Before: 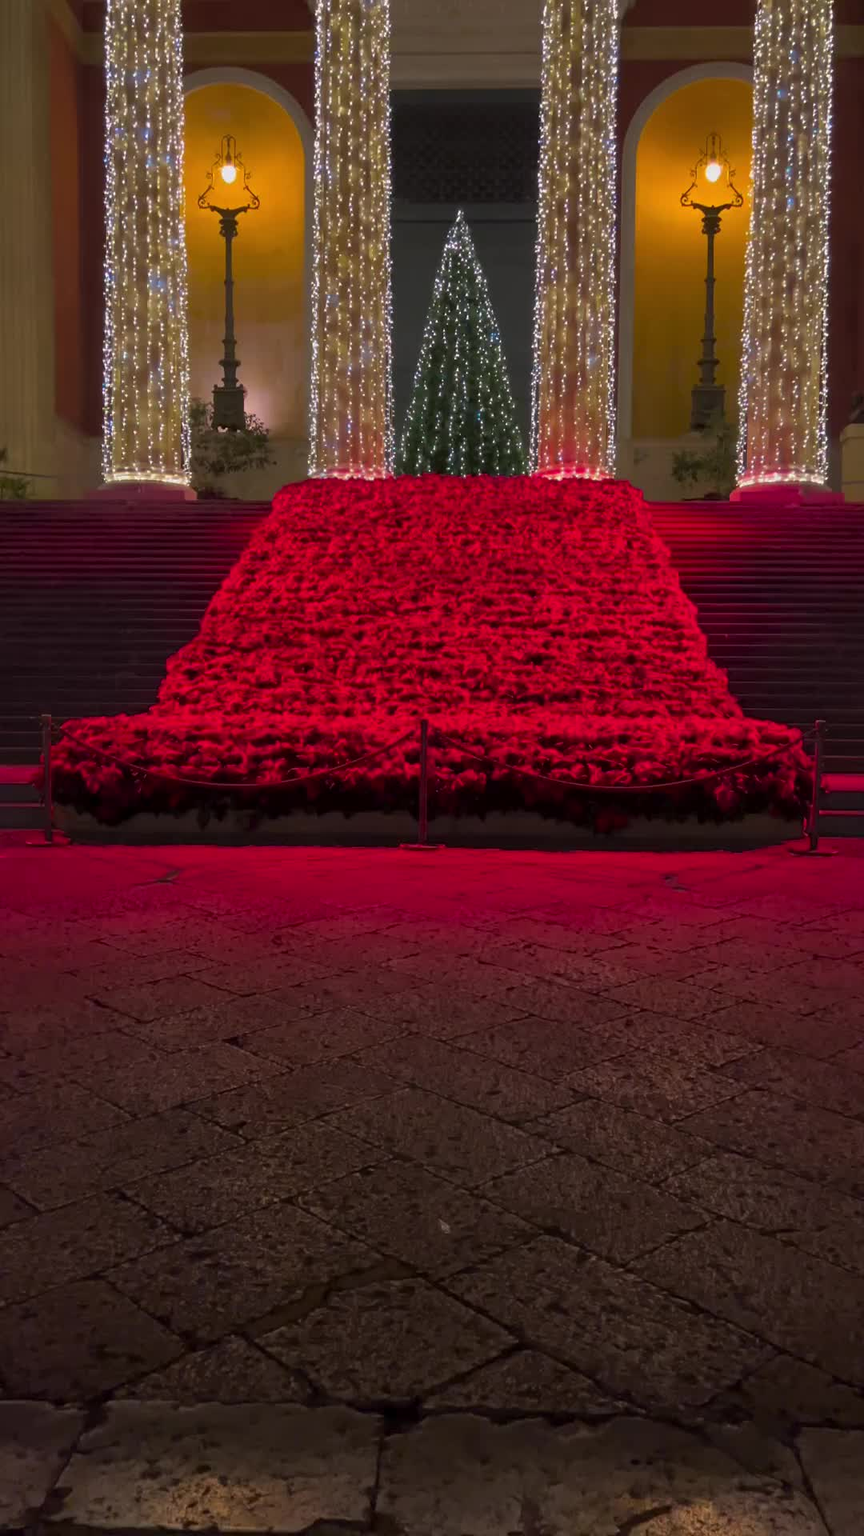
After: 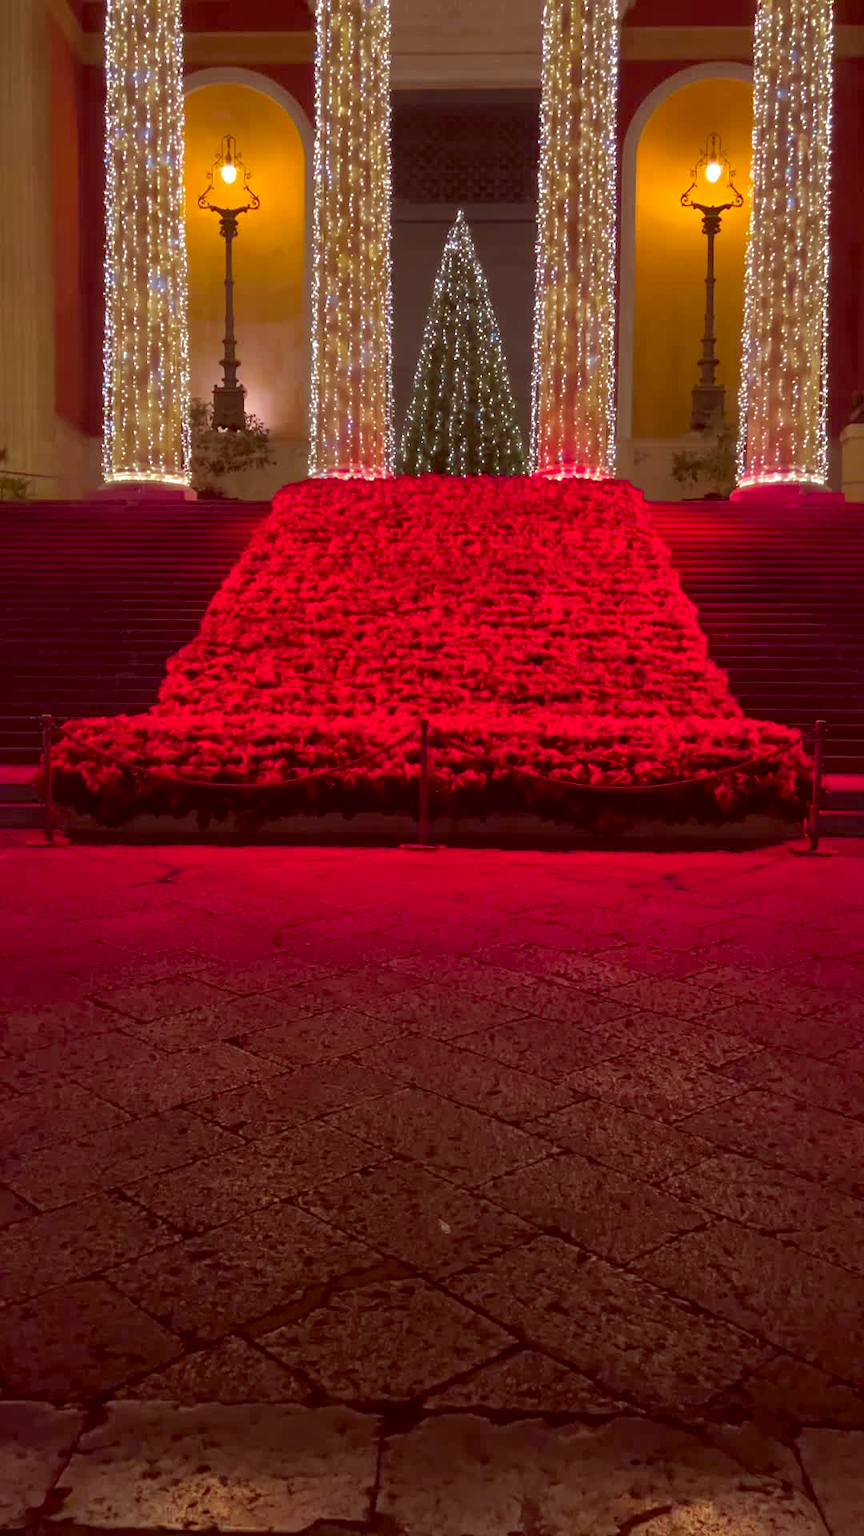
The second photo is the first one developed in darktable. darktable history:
color correction: highlights a* -7.23, highlights b* -0.161, shadows a* 20.08, shadows b* 11.73
exposure: black level correction 0.001, exposure 0.5 EV, compensate exposure bias true, compensate highlight preservation false
